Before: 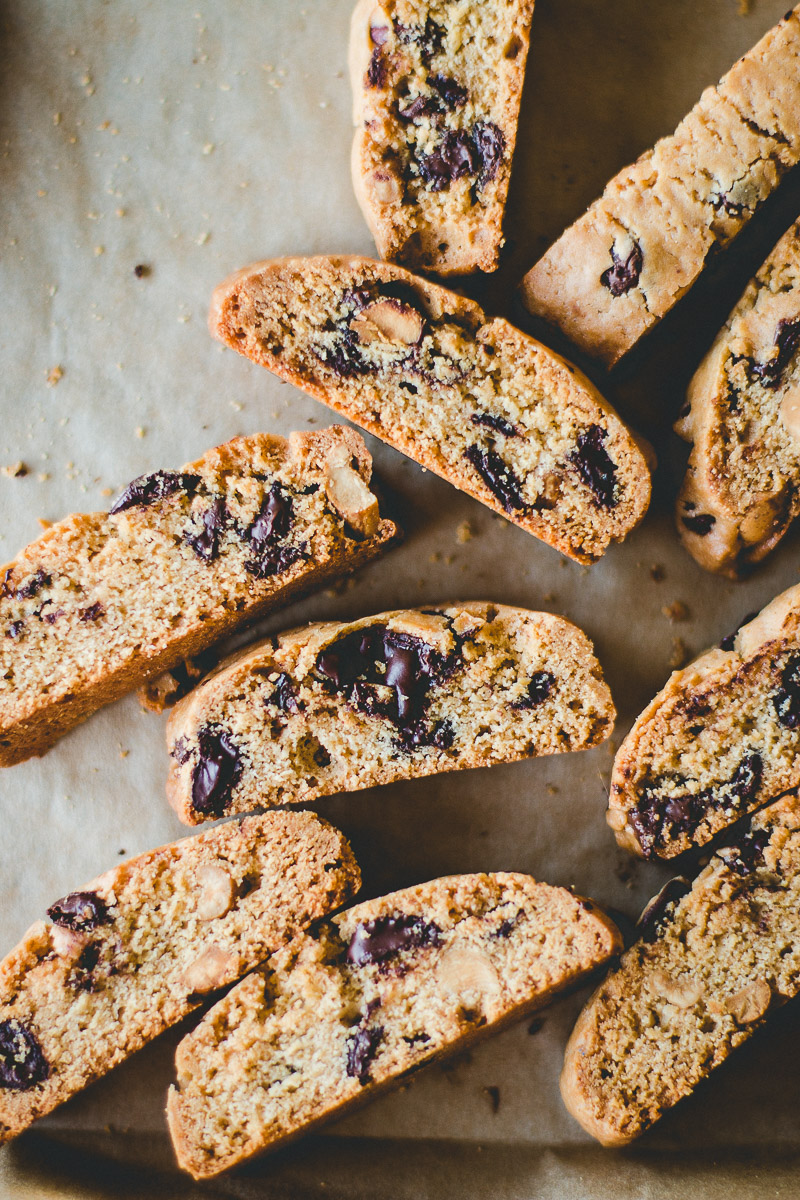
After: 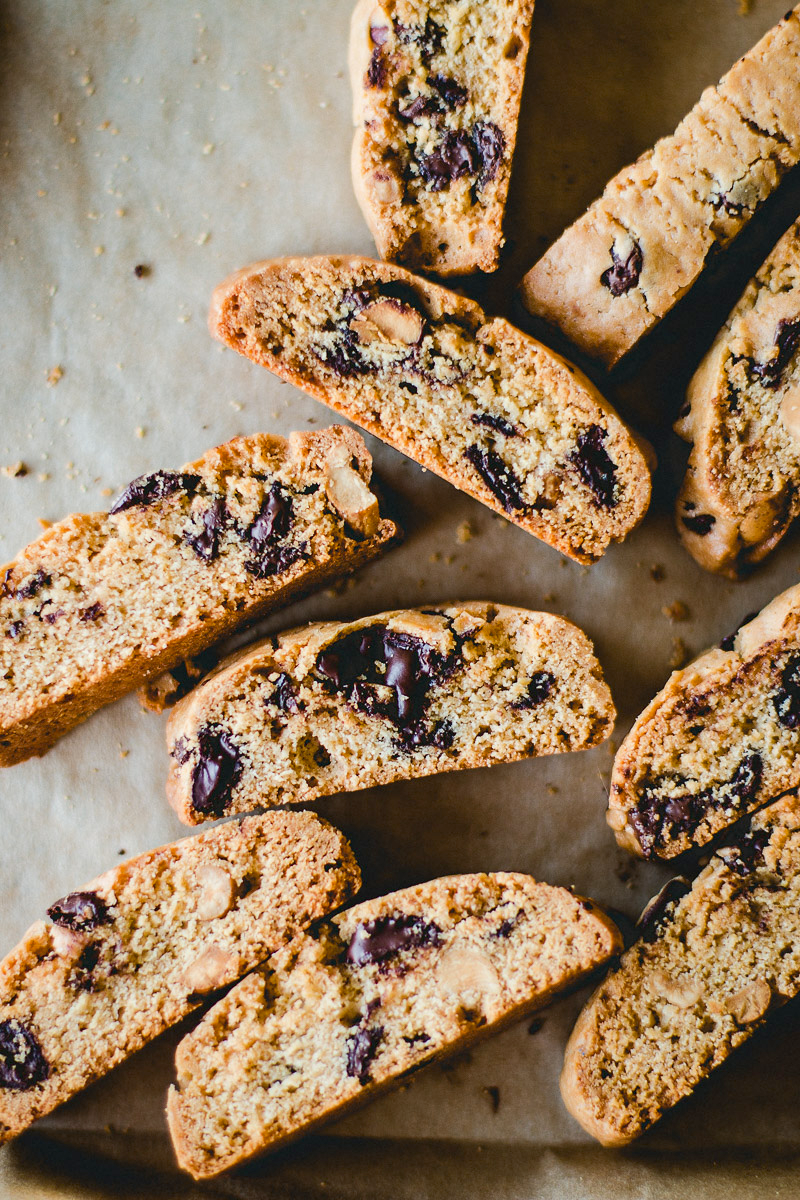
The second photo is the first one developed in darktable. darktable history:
rotate and perspective: automatic cropping original format, crop left 0, crop top 0
exposure: black level correction 0.009, exposure 0.014 EV, compensate highlight preservation false
